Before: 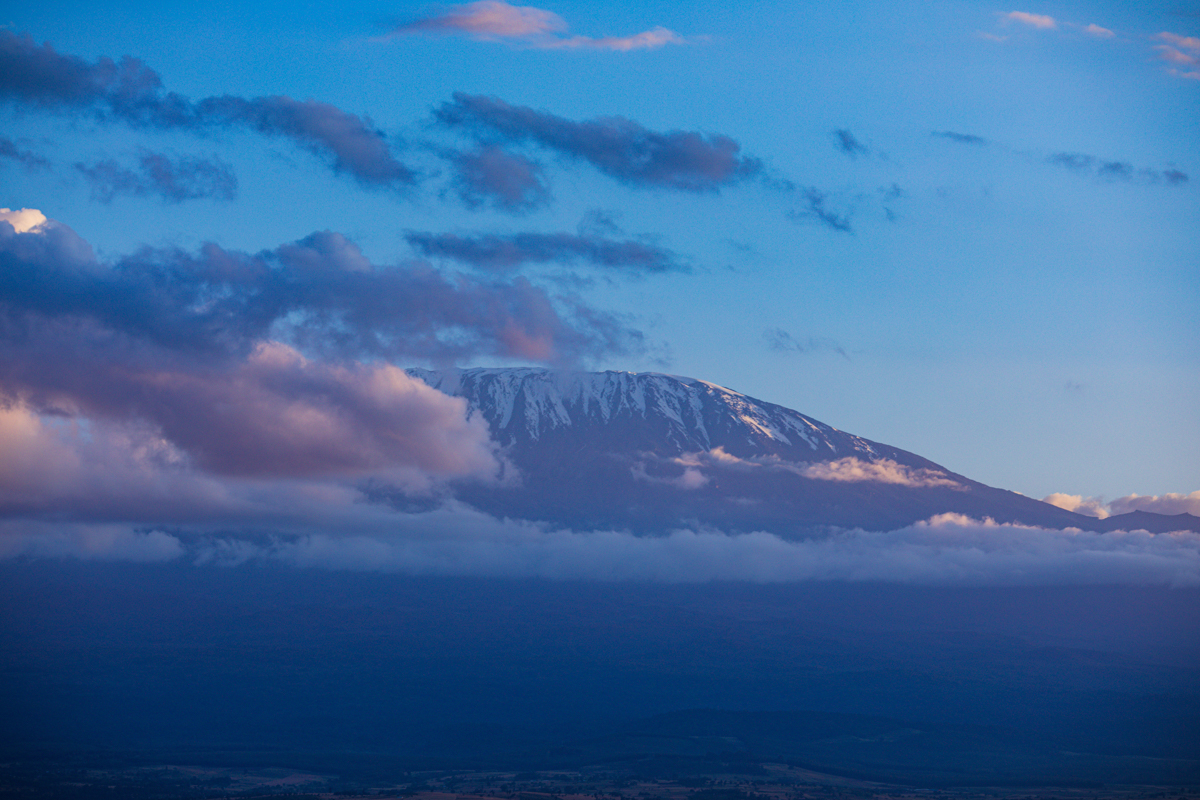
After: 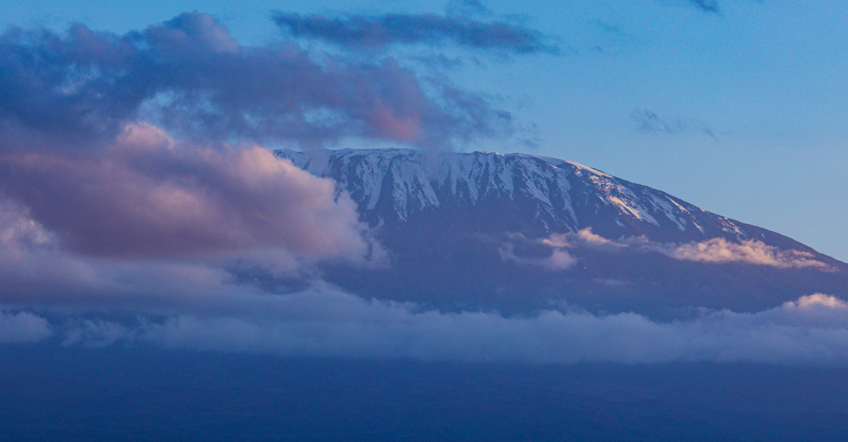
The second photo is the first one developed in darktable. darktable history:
crop: left 11.062%, top 27.388%, right 18.24%, bottom 17.297%
